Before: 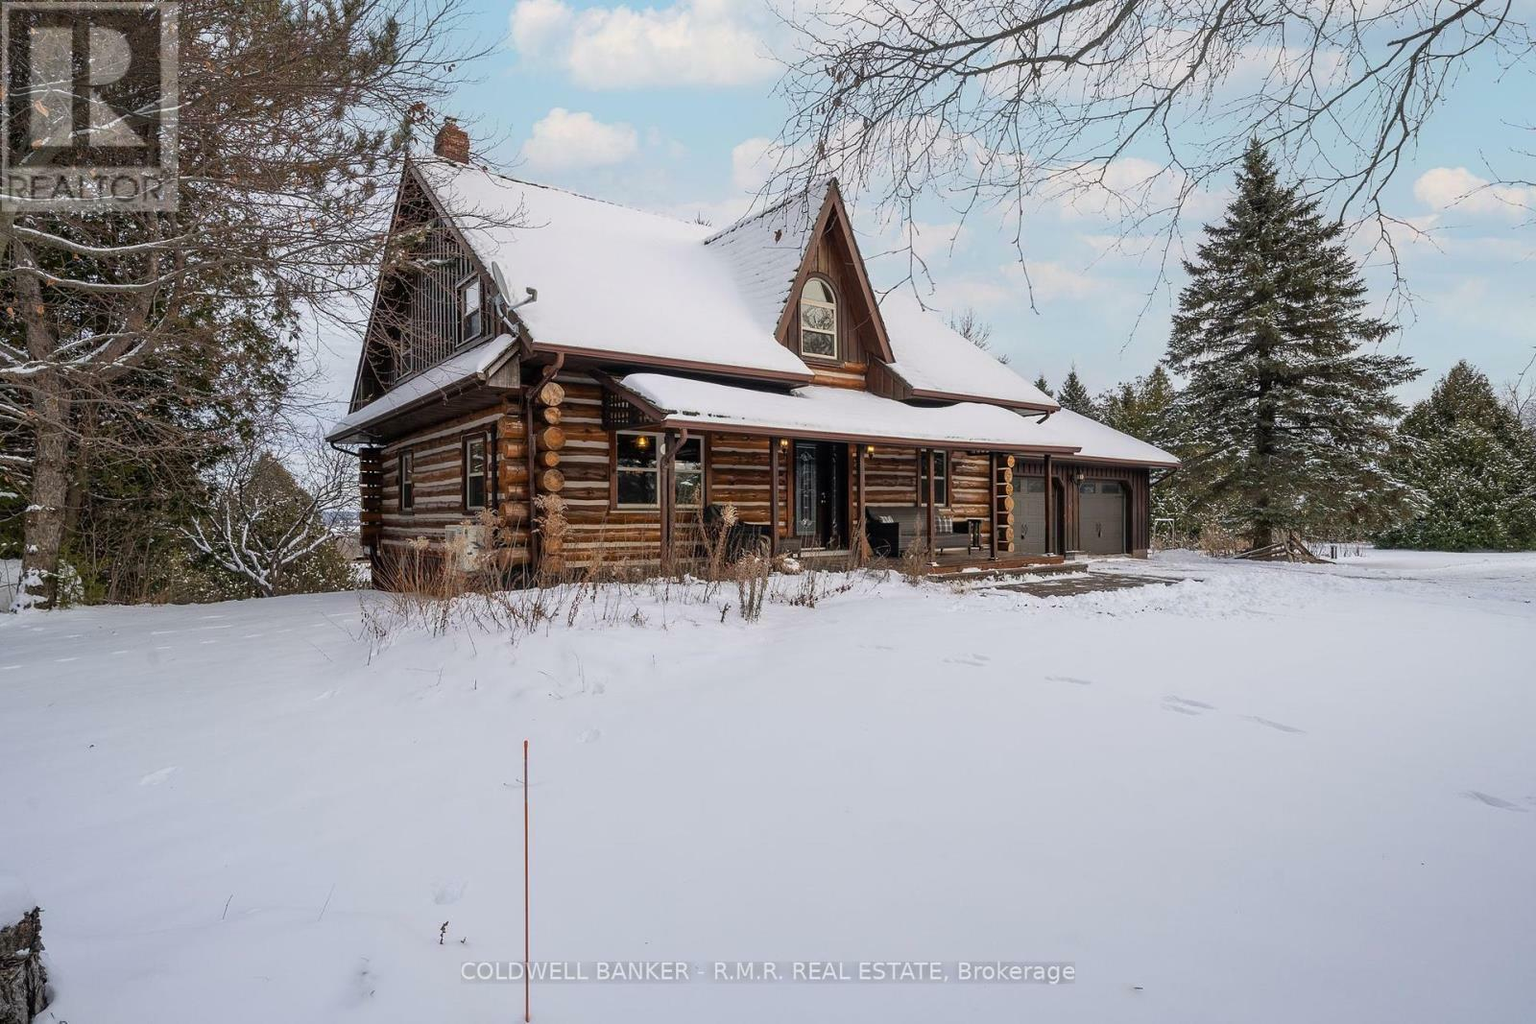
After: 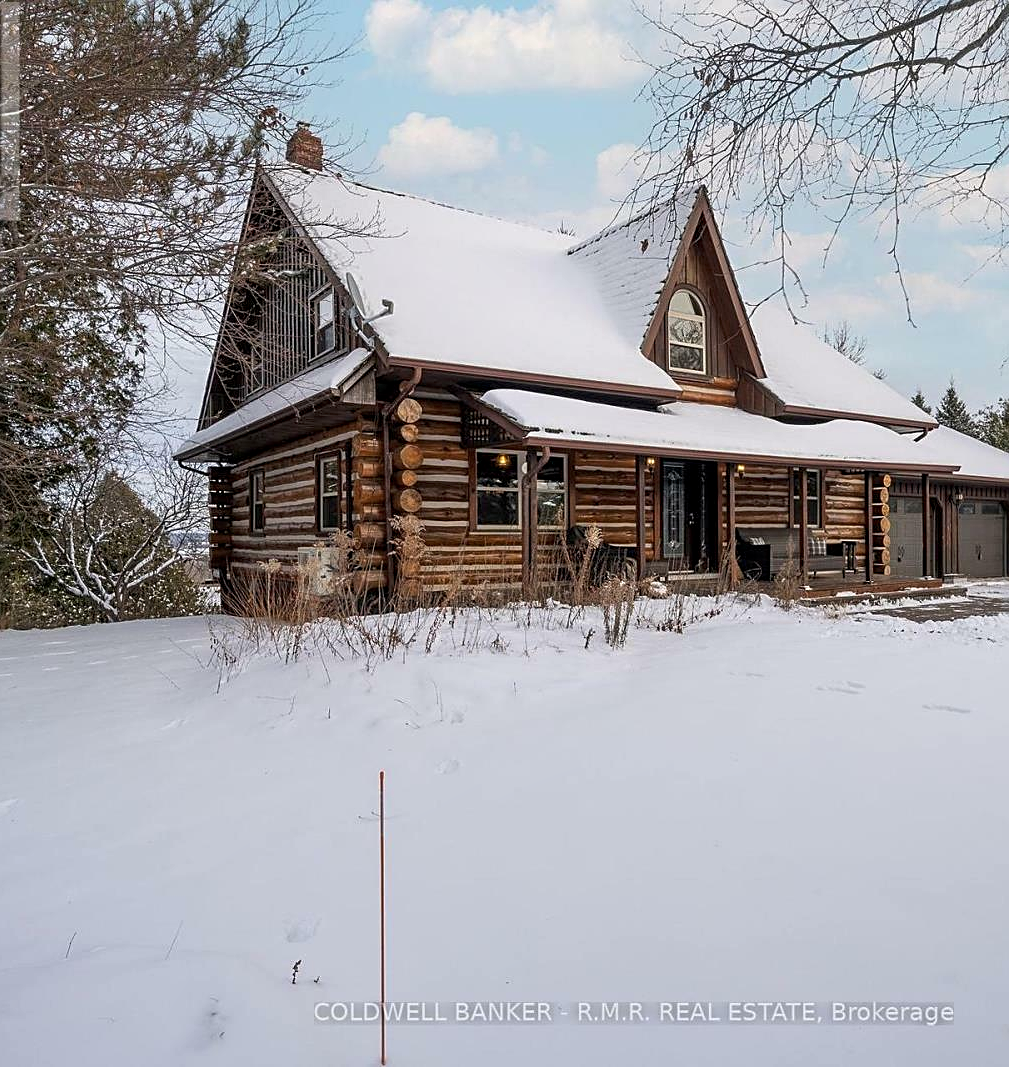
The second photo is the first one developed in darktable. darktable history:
local contrast: highlights 106%, shadows 102%, detail 119%, midtone range 0.2
crop: left 10.42%, right 26.493%
sharpen: on, module defaults
